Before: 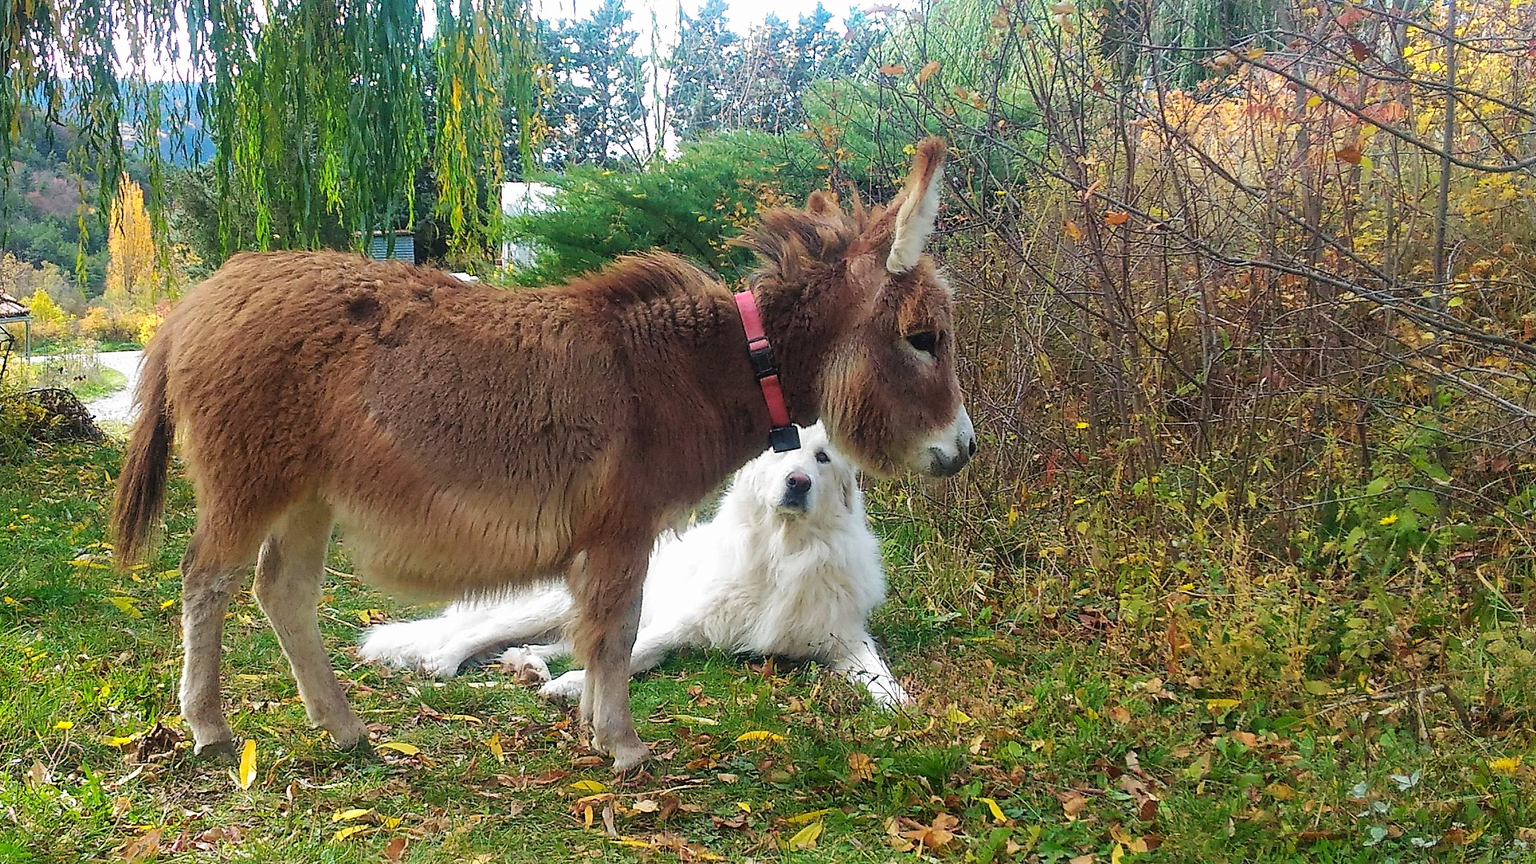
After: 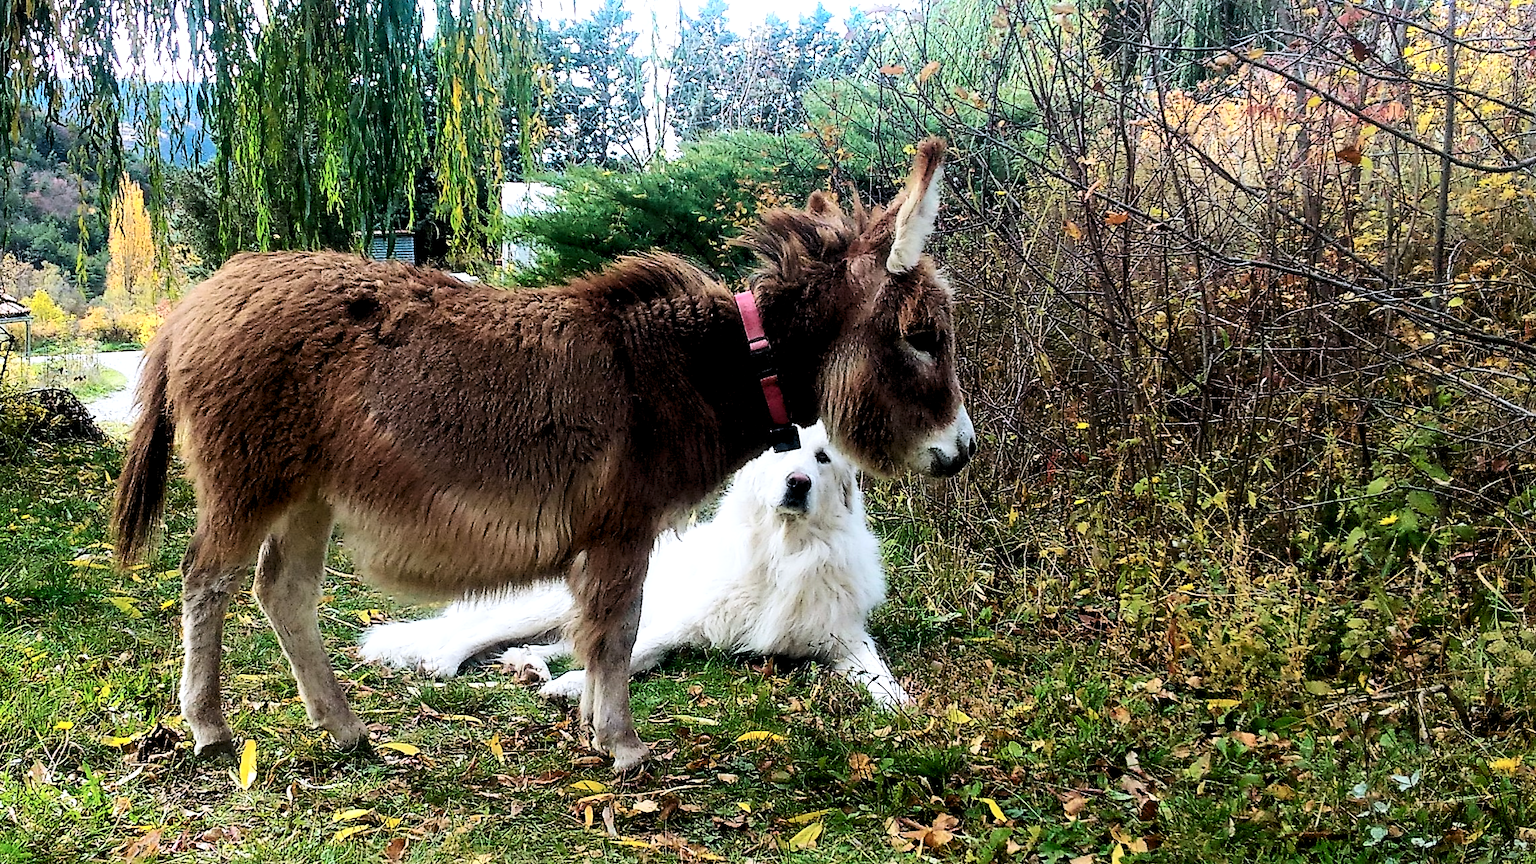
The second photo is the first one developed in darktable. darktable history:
color correction: highlights a* -0.137, highlights b* -5.91, shadows a* -0.137, shadows b* -0.137
rgb levels: levels [[0.034, 0.472, 0.904], [0, 0.5, 1], [0, 0.5, 1]]
contrast brightness saturation: contrast 0.28
